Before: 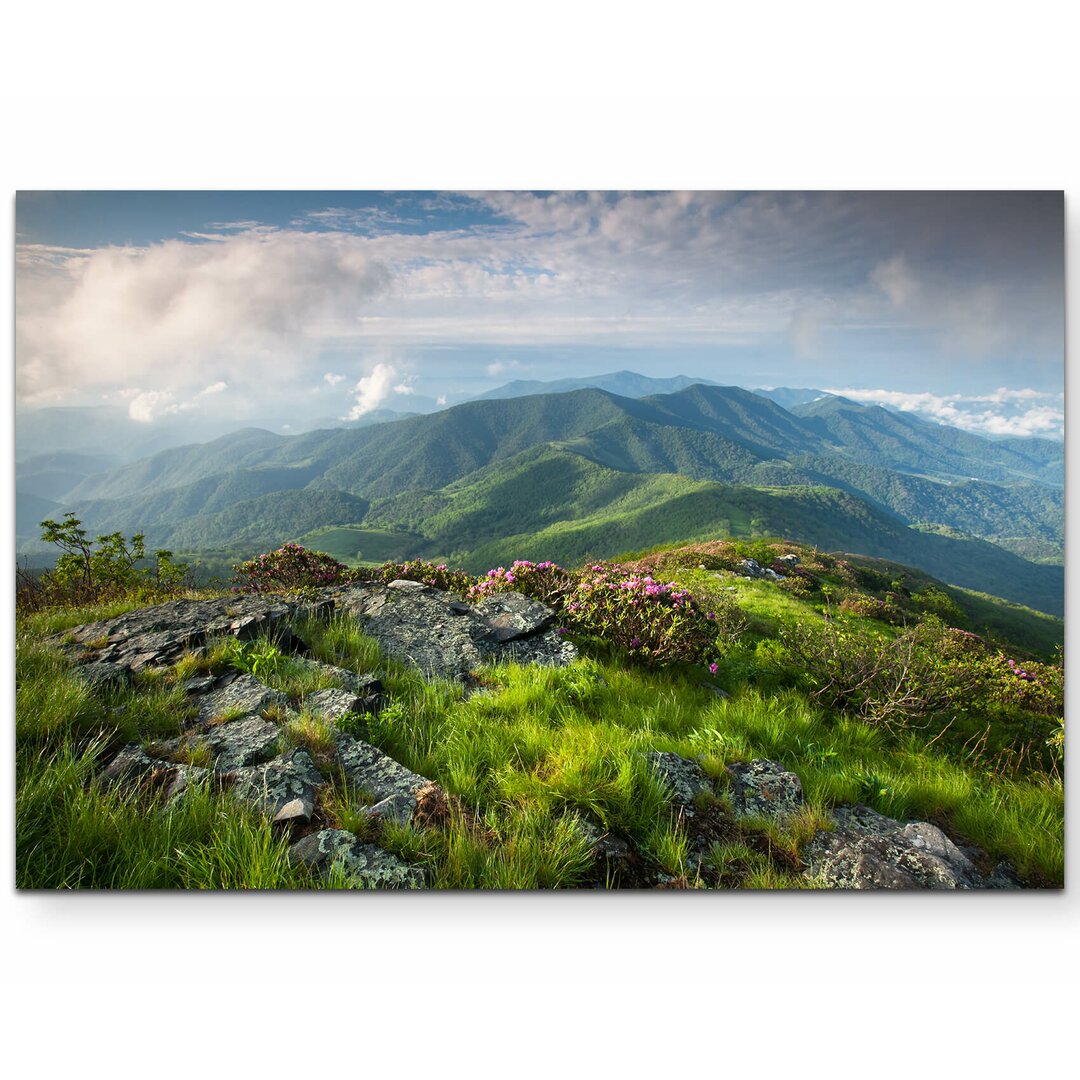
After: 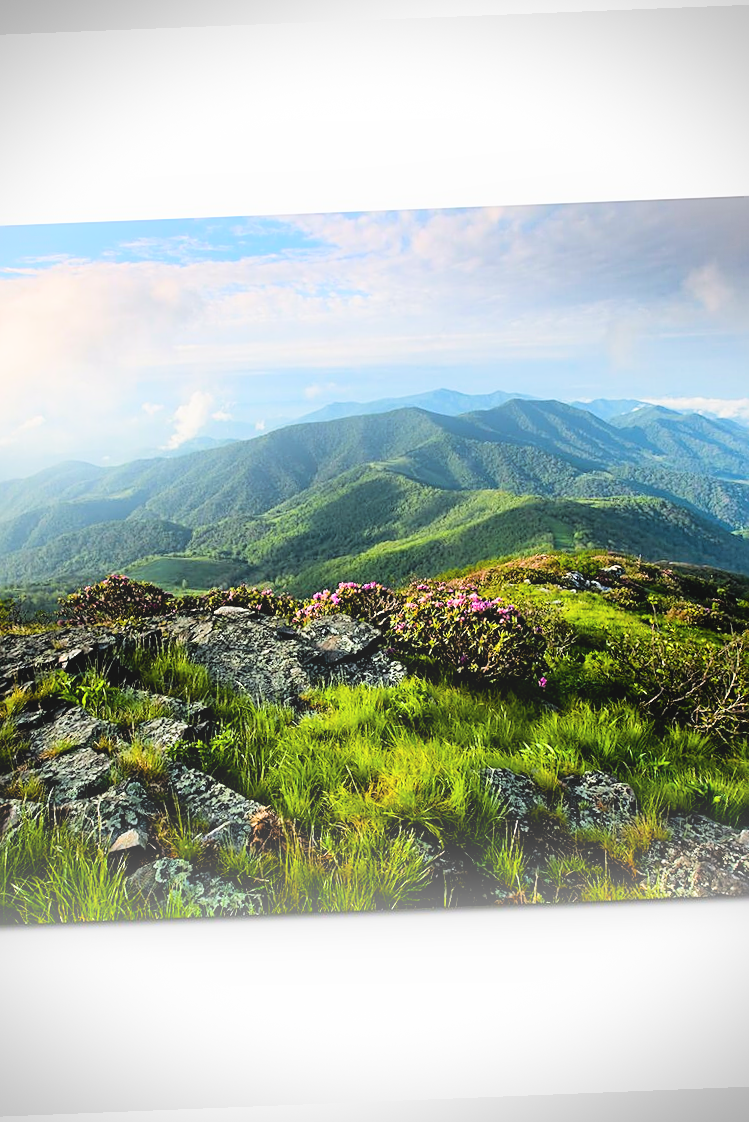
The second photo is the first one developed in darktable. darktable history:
filmic rgb: black relative exposure -5 EV, white relative exposure 3.5 EV, hardness 3.19, contrast 1.4, highlights saturation mix -50%
rotate and perspective: rotation -2.29°, automatic cropping off
crop and rotate: left 17.732%, right 15.423%
sharpen: amount 0.478
color balance rgb: perceptual saturation grading › global saturation 25%, global vibrance 20%
shadows and highlights: radius 171.16, shadows 27, white point adjustment 3.13, highlights -67.95, soften with gaussian
bloom: on, module defaults
vignetting: dithering 8-bit output, unbound false
